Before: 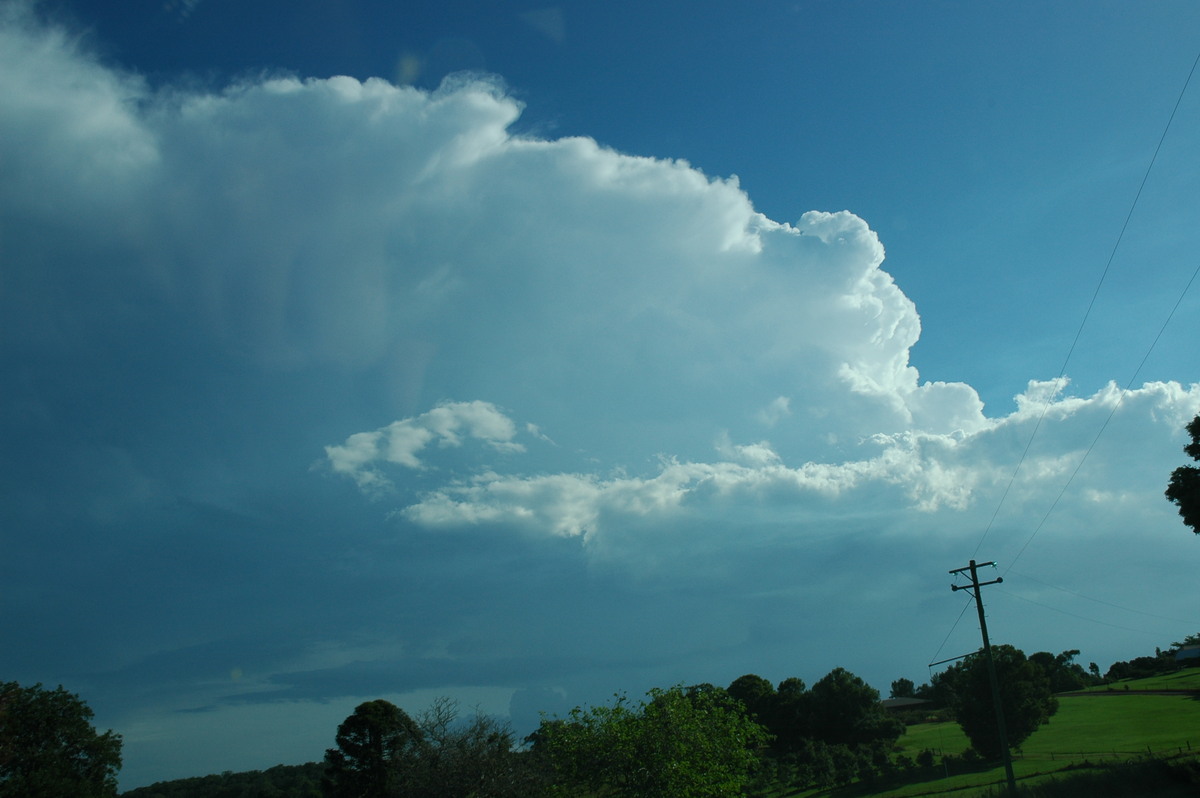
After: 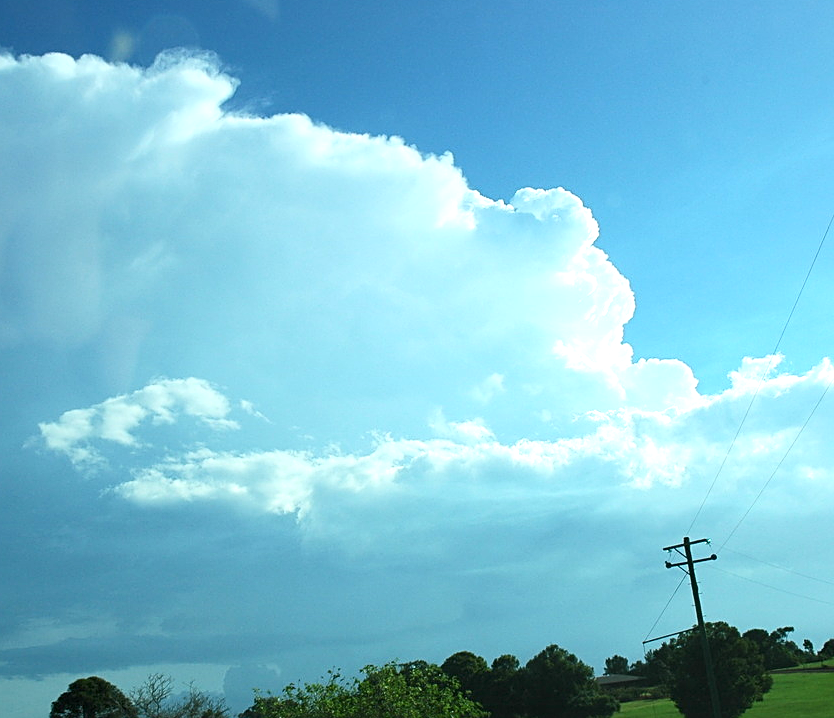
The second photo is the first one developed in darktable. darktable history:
exposure: exposure 1.092 EV, compensate highlight preservation false
contrast brightness saturation: contrast 0.147, brightness 0.042
sharpen: on, module defaults
crop and rotate: left 23.855%, top 3.003%, right 6.63%, bottom 6.91%
